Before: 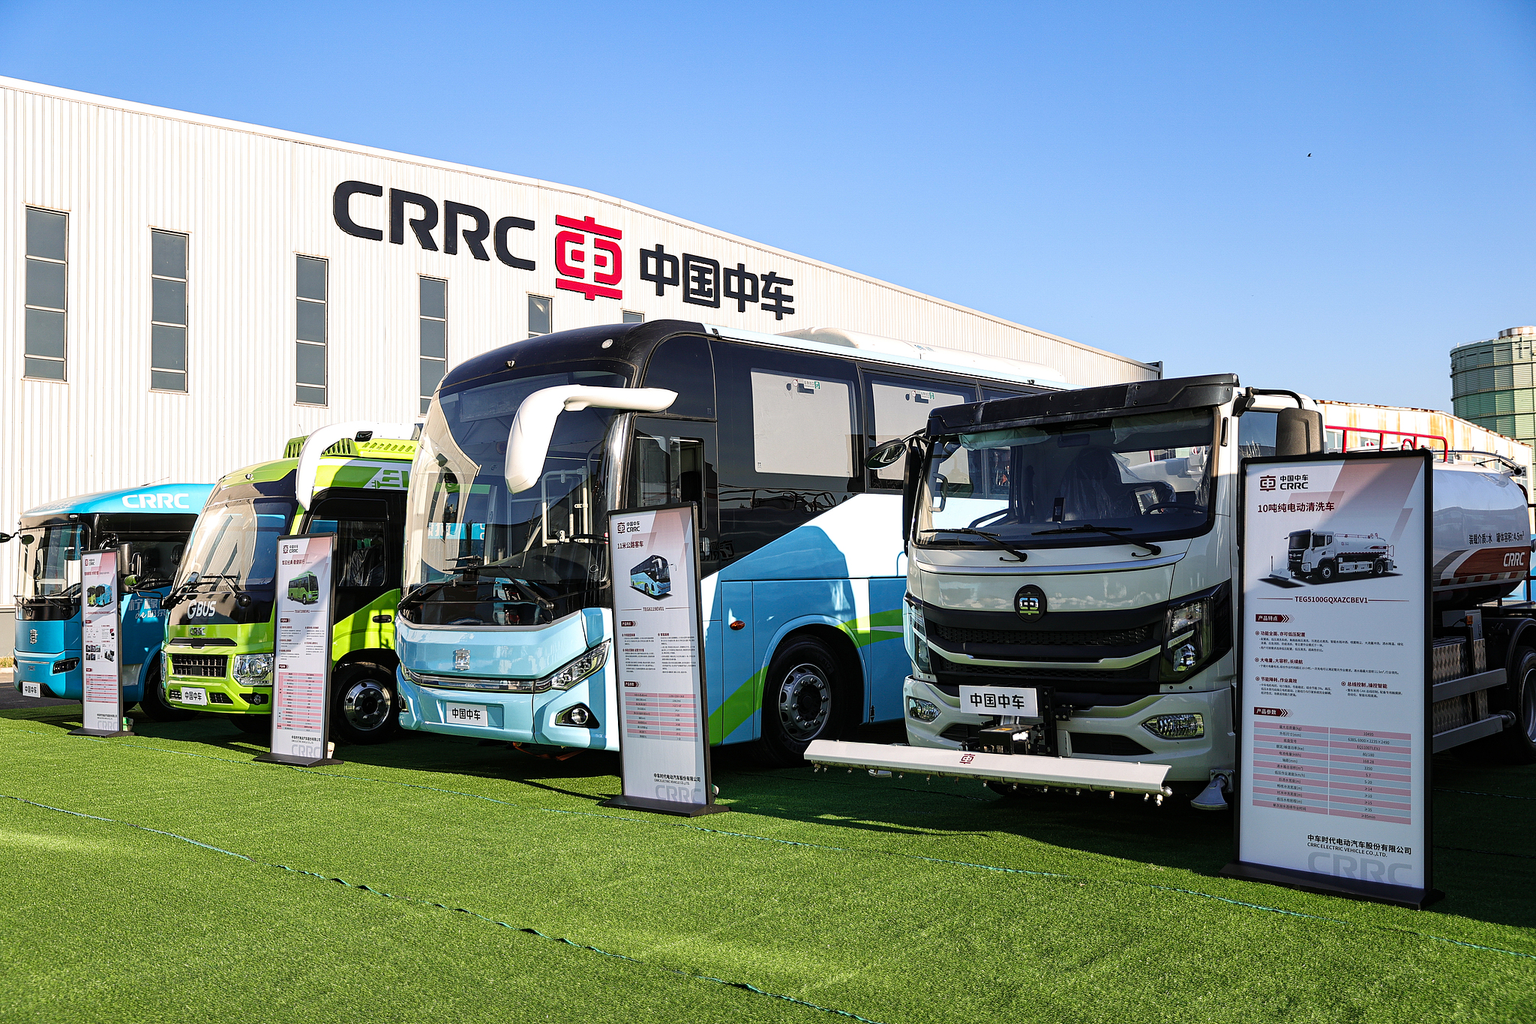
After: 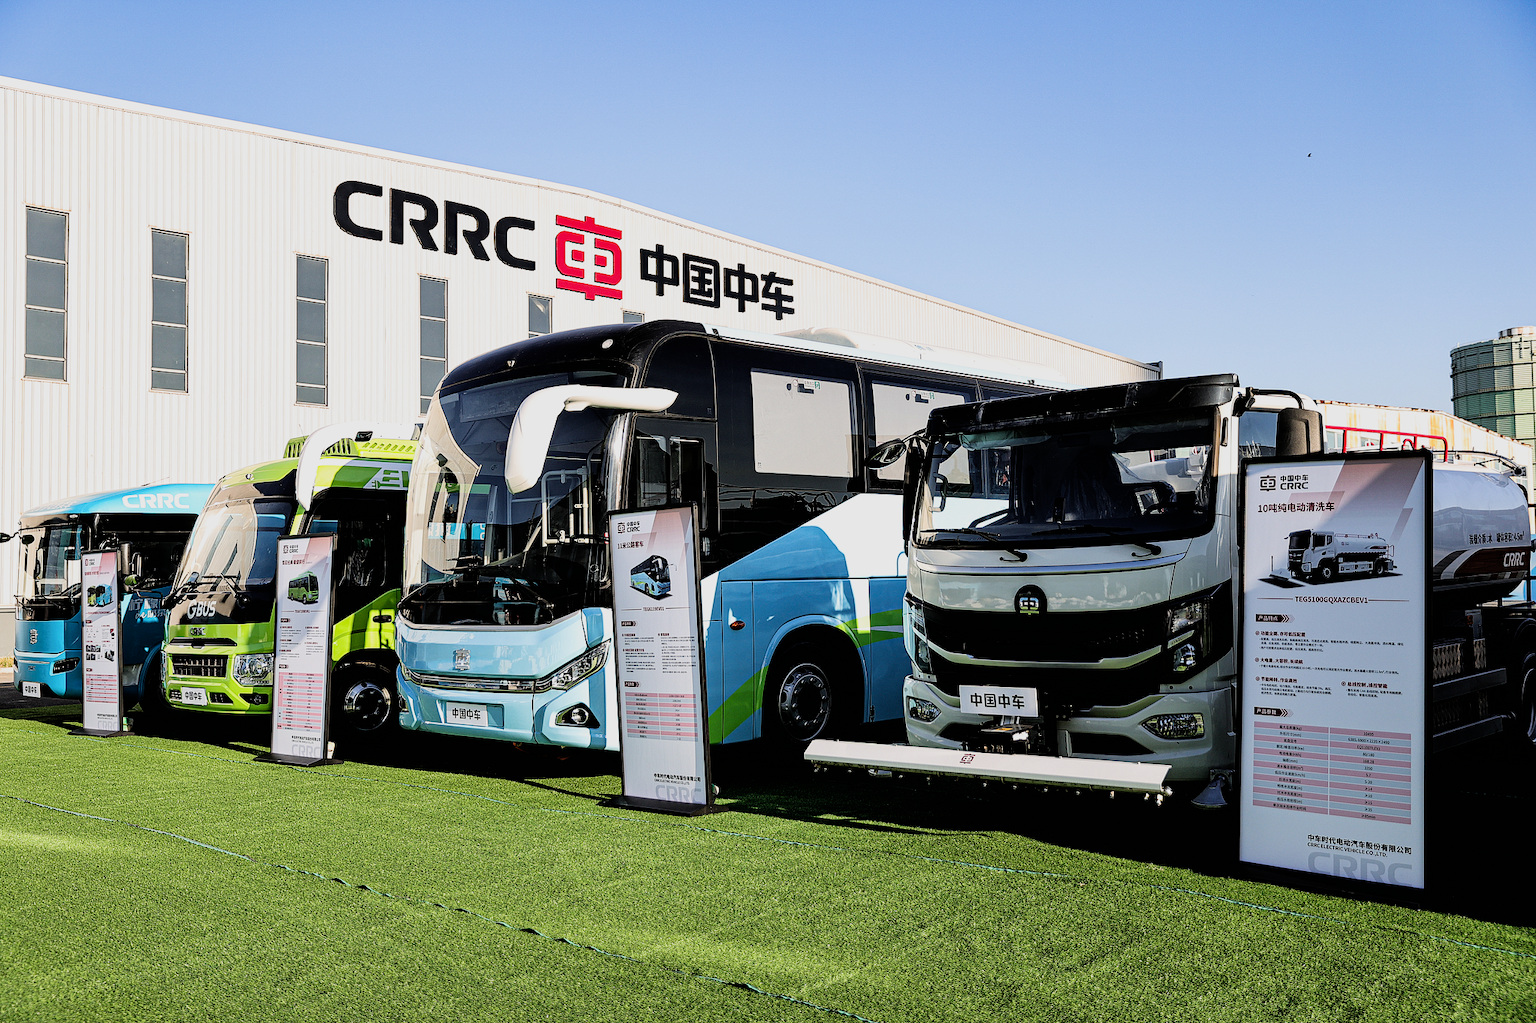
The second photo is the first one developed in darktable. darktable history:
filmic rgb: black relative exposure -5.03 EV, white relative exposure 4 EV, hardness 2.9, contrast 1.397, highlights saturation mix -30.18%
